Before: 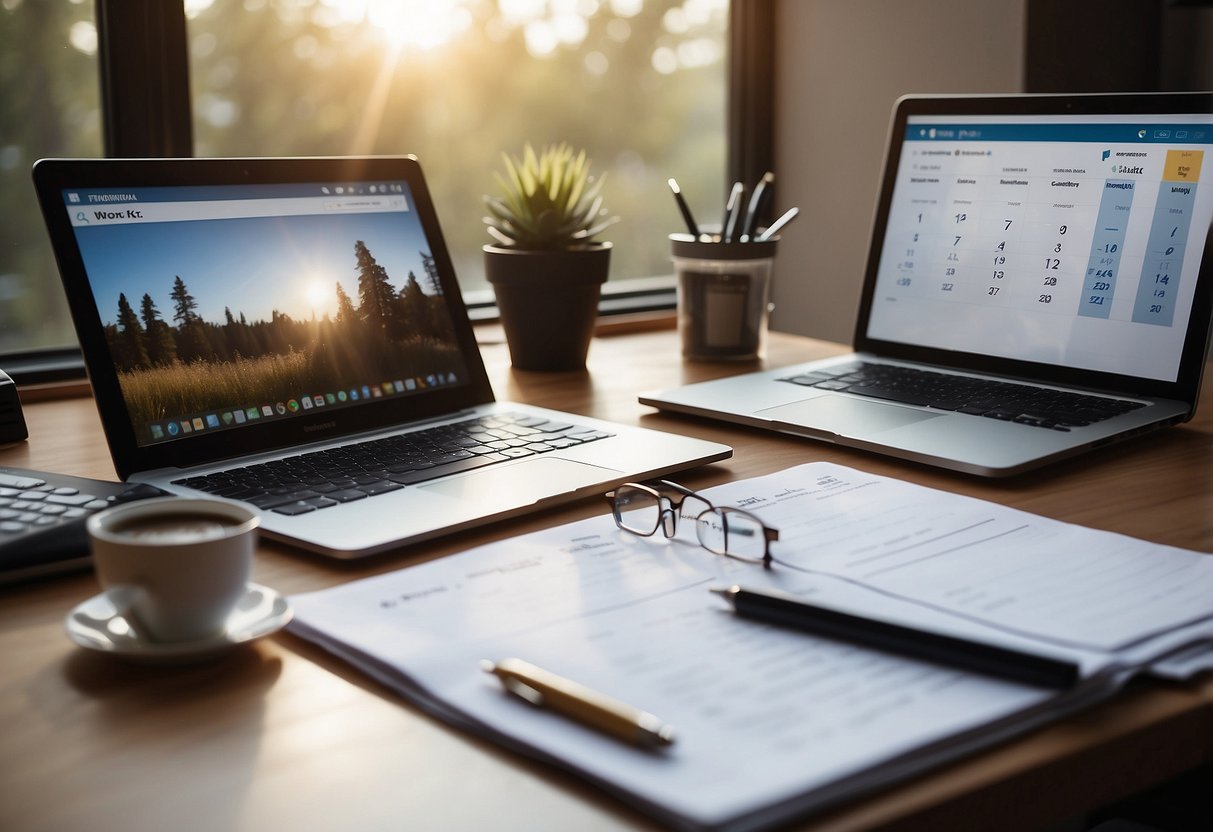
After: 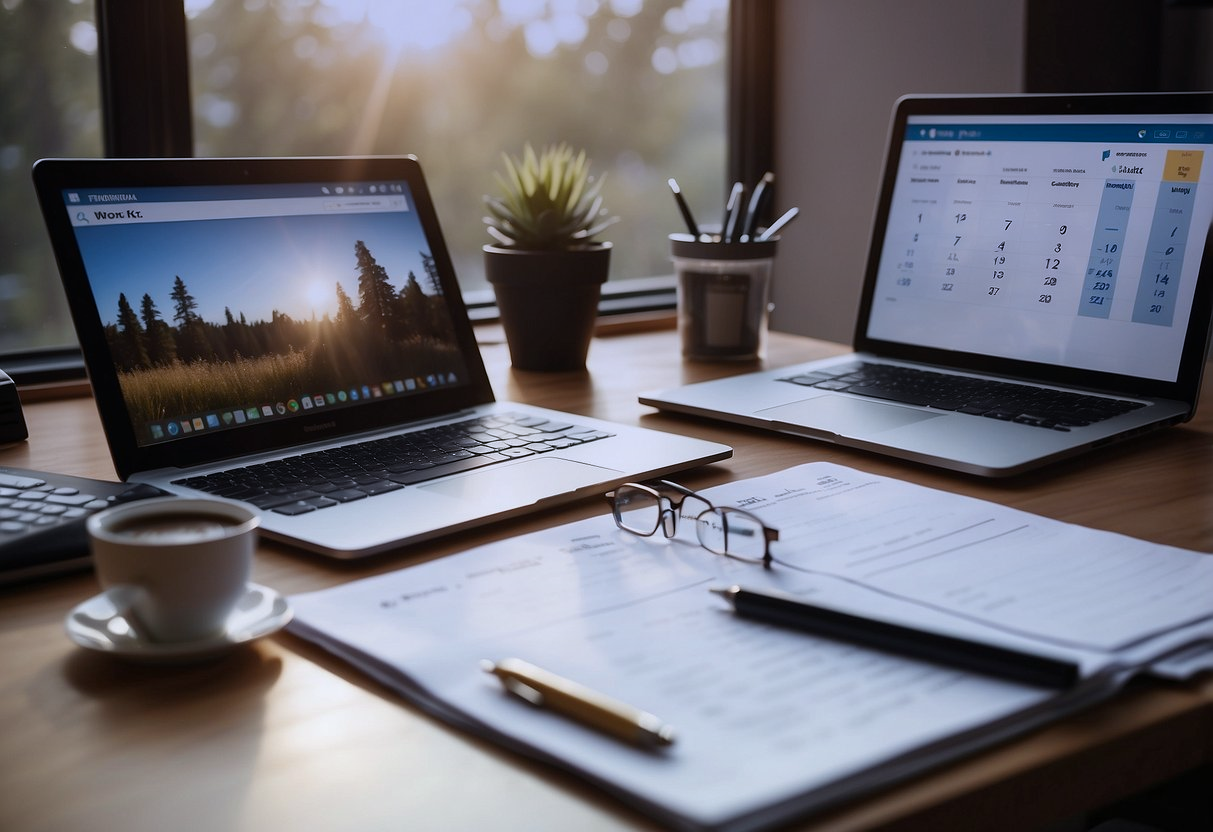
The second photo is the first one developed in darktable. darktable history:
white balance: red 0.98, blue 1.034
graduated density: hue 238.83°, saturation 50%
